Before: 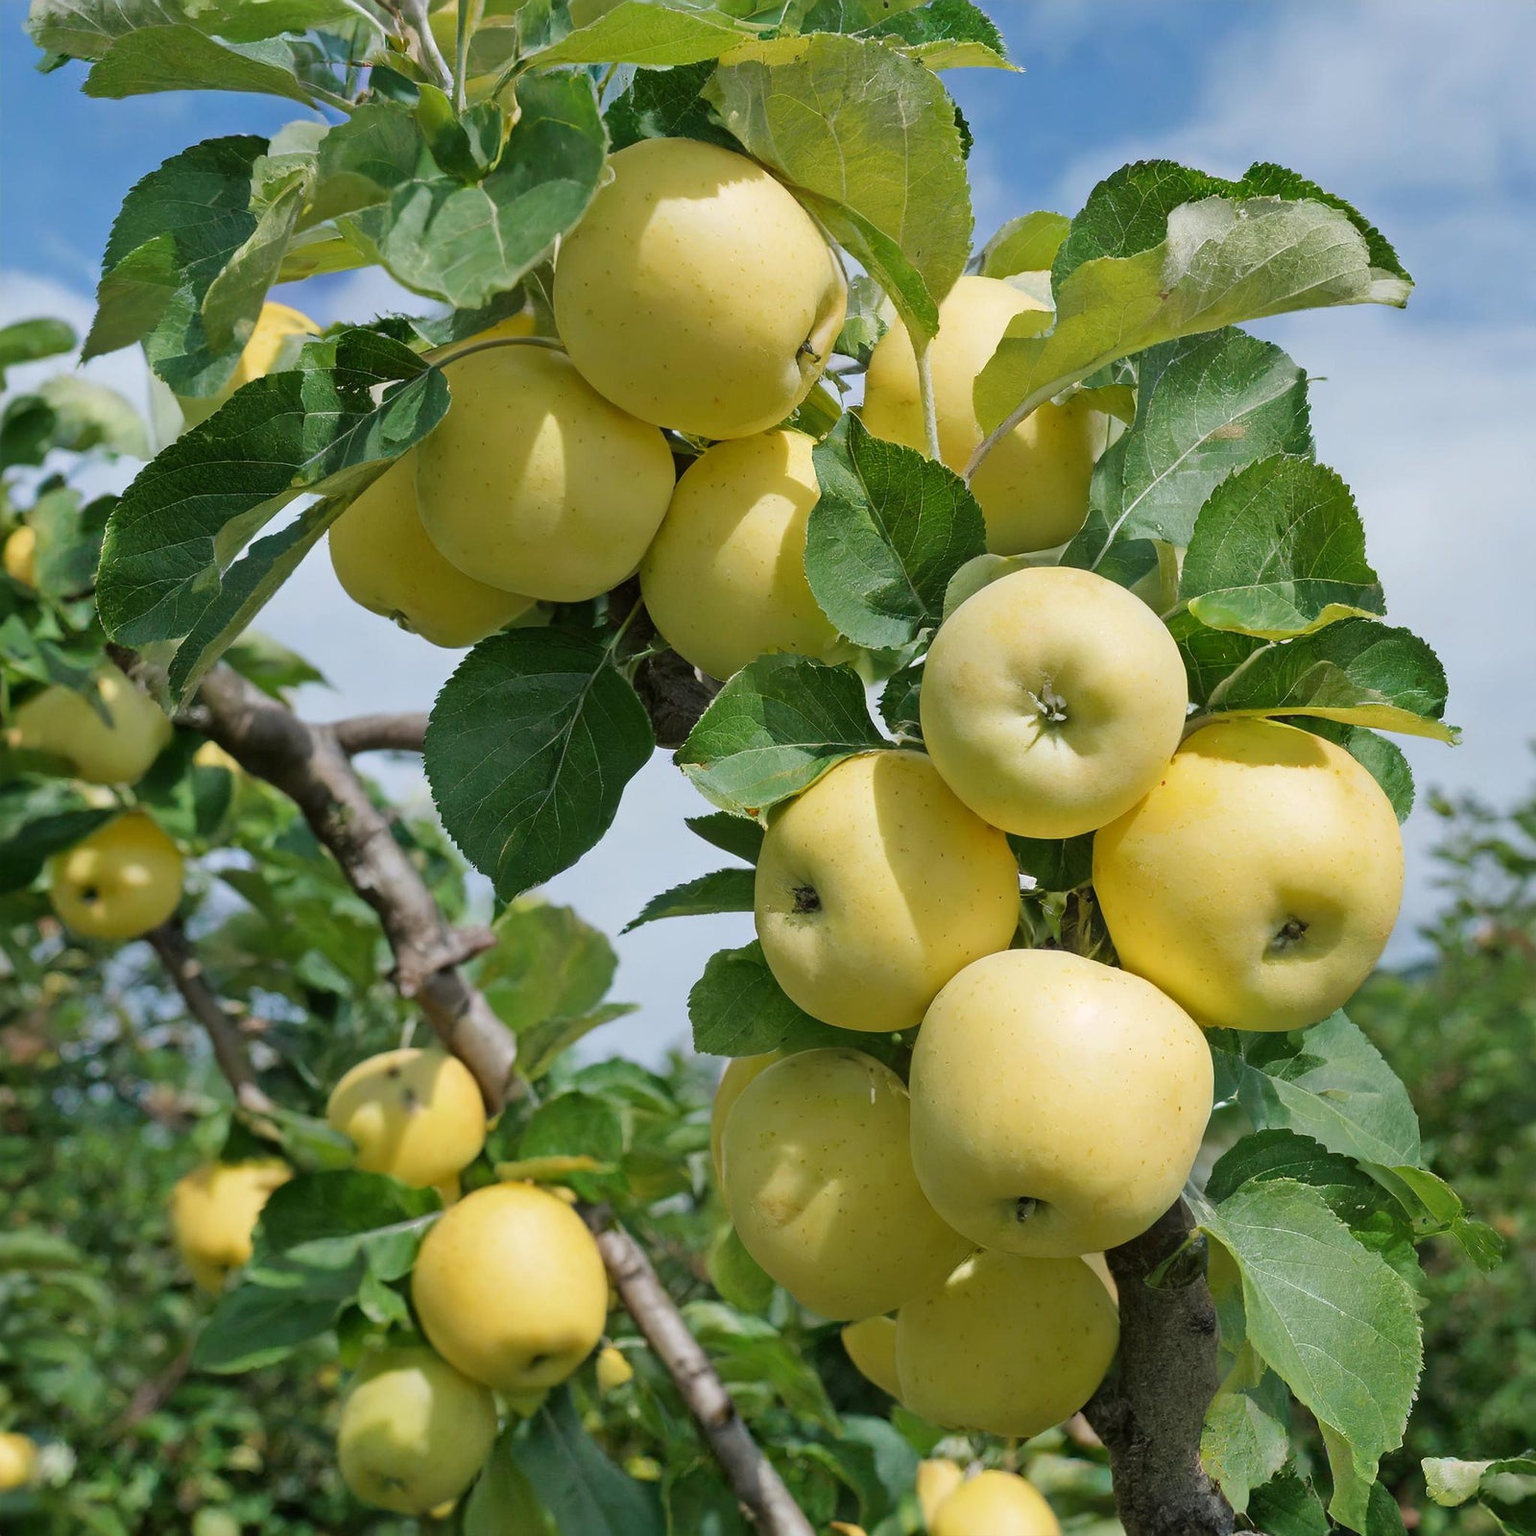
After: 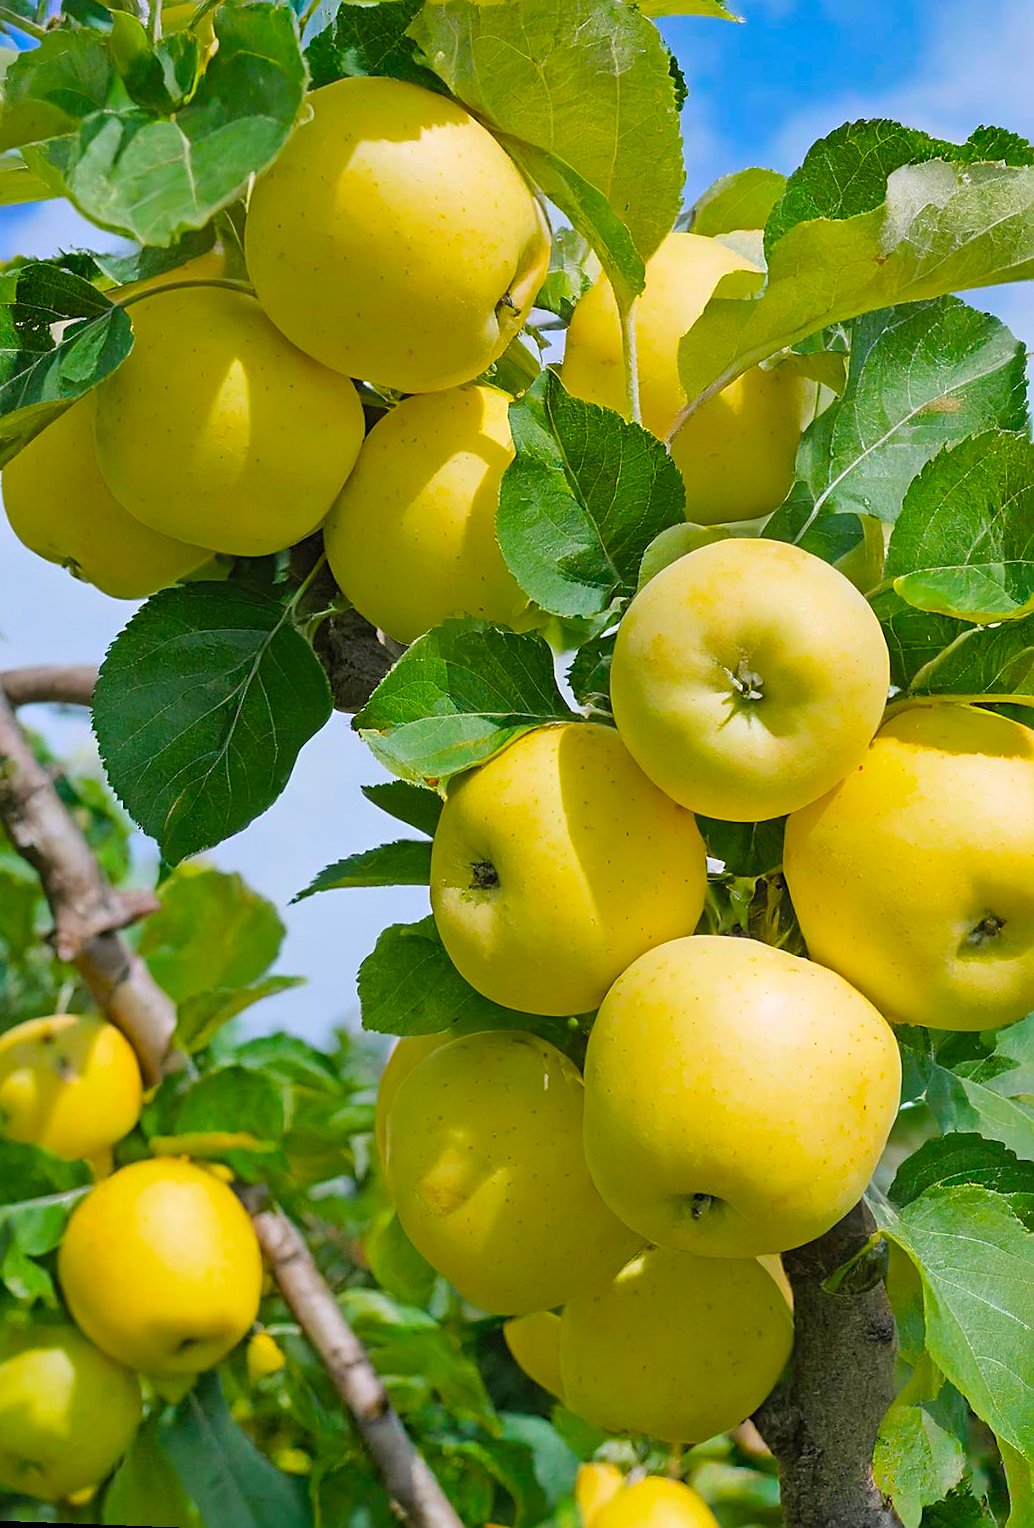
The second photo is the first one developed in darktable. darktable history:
contrast brightness saturation: brightness 0.09, saturation 0.19
crop and rotate: left 22.918%, top 5.629%, right 14.711%, bottom 2.247%
rotate and perspective: rotation 2.17°, automatic cropping off
white balance: red 1.009, blue 1.027
exposure: exposure -0.05 EV
sharpen: on, module defaults
color balance rgb: perceptual saturation grading › global saturation 40%, global vibrance 15%
